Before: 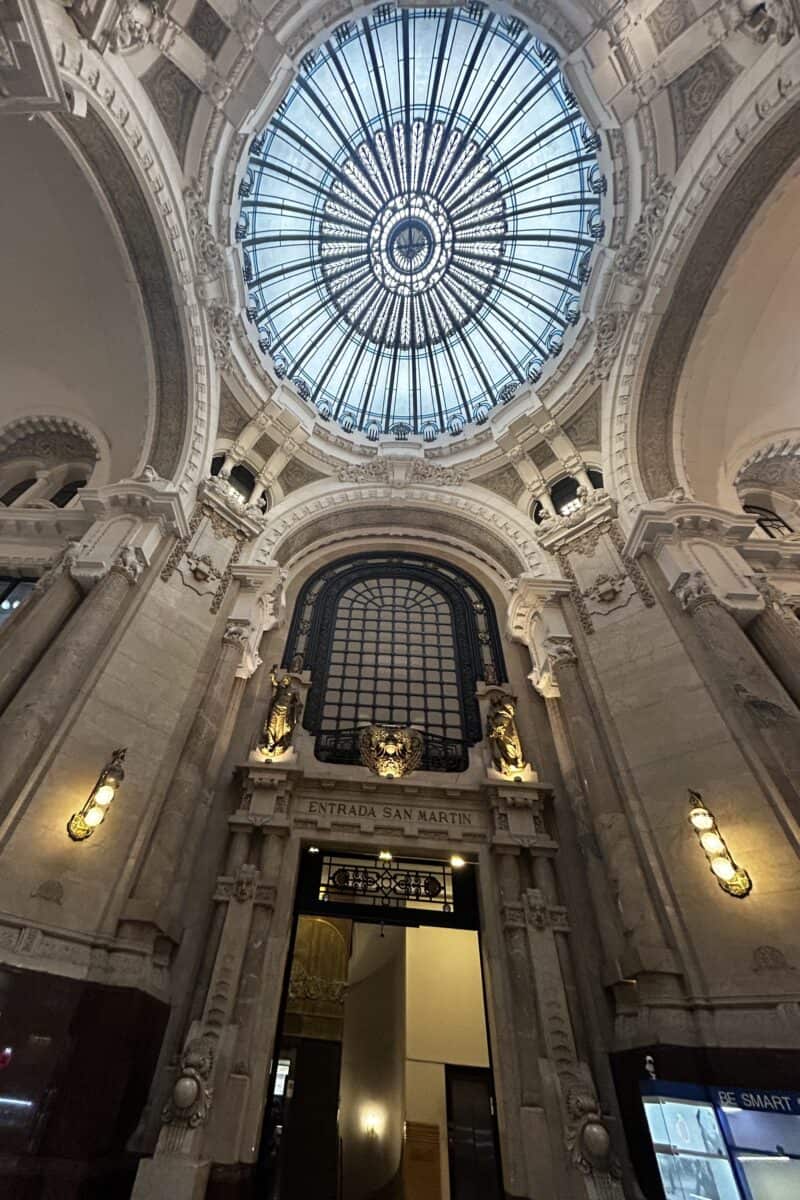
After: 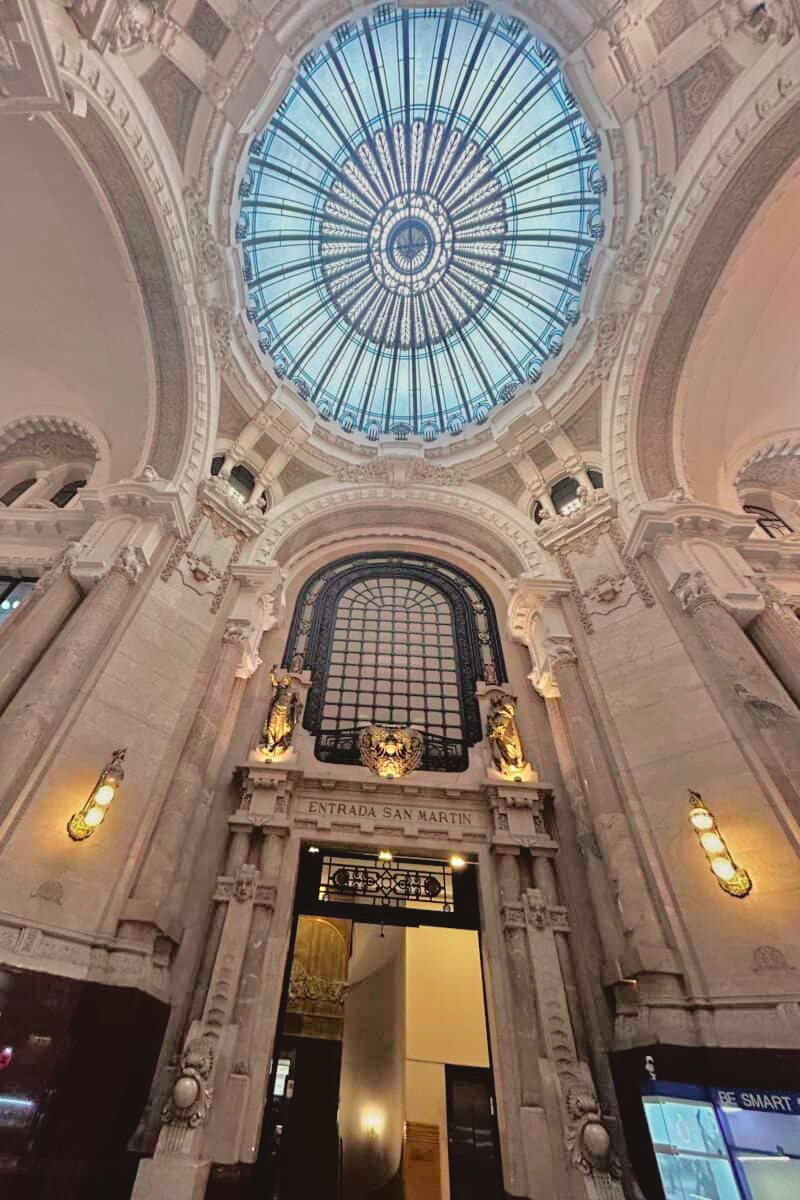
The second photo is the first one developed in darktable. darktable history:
tone equalizer: -7 EV 0.15 EV, -6 EV 0.6 EV, -5 EV 1.15 EV, -4 EV 1.33 EV, -3 EV 1.15 EV, -2 EV 0.6 EV, -1 EV 0.15 EV, mask exposure compensation -0.5 EV
tone curve: curves: ch0 [(0, 0.013) (0.175, 0.11) (0.337, 0.304) (0.498, 0.485) (0.78, 0.742) (0.993, 0.954)]; ch1 [(0, 0) (0.294, 0.184) (0.359, 0.34) (0.362, 0.35) (0.43, 0.41) (0.469, 0.463) (0.495, 0.502) (0.54, 0.563) (0.612, 0.641) (1, 1)]; ch2 [(0, 0) (0.44, 0.437) (0.495, 0.502) (0.524, 0.534) (0.557, 0.56) (0.634, 0.654) (0.728, 0.722) (1, 1)], color space Lab, independent channels, preserve colors none
contrast brightness saturation: contrast -0.15, brightness 0.05, saturation -0.12
